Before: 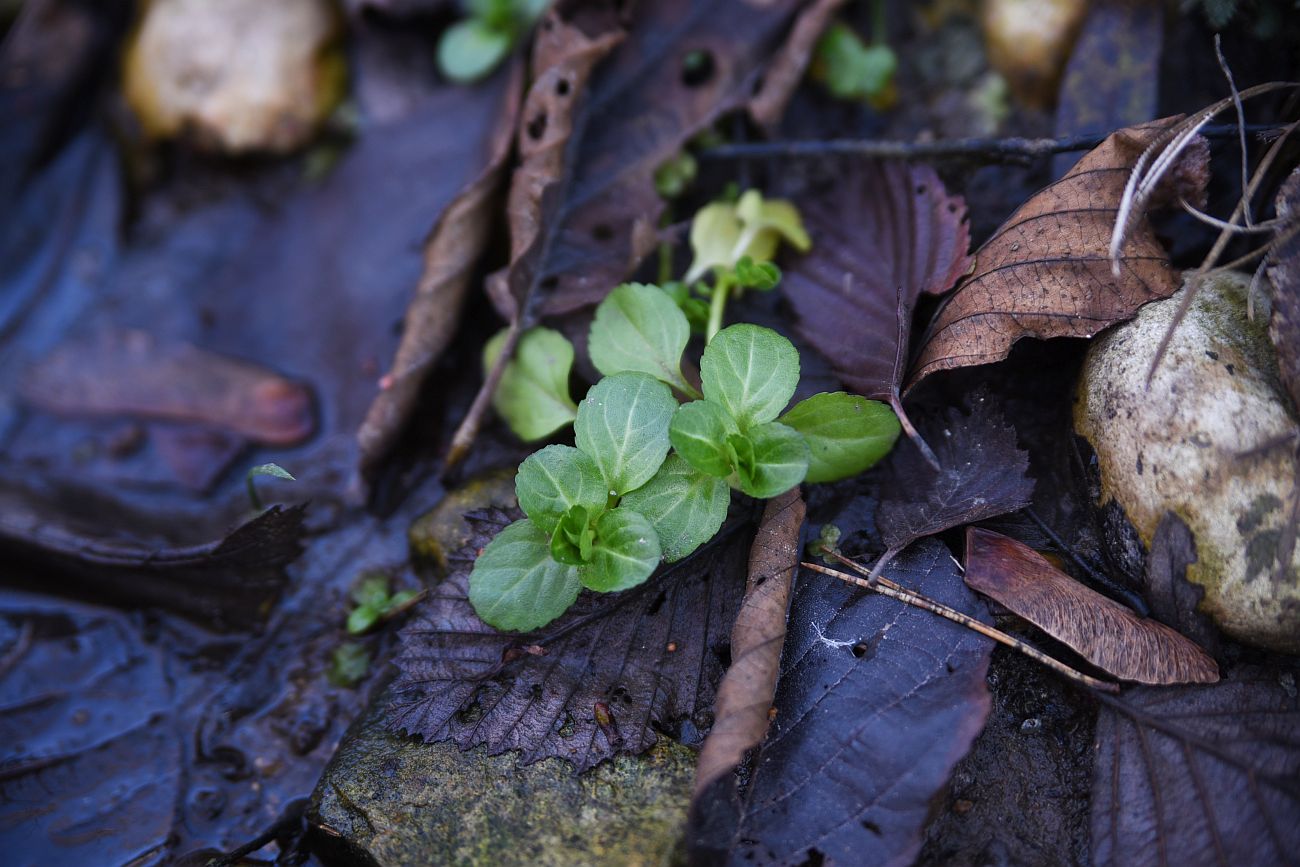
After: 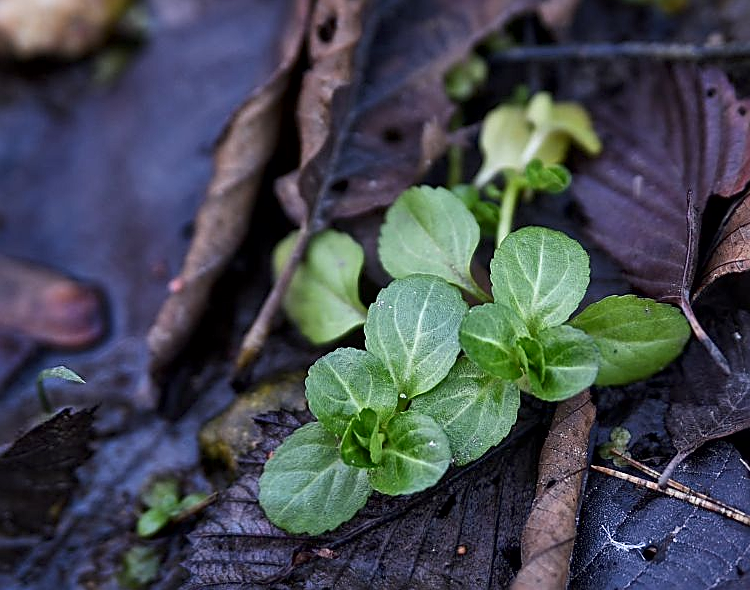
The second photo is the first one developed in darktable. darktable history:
sharpen: amount 0.738
local contrast: mode bilateral grid, contrast 19, coarseness 20, detail 150%, midtone range 0.2
crop: left 16.216%, top 11.244%, right 26.09%, bottom 20.674%
